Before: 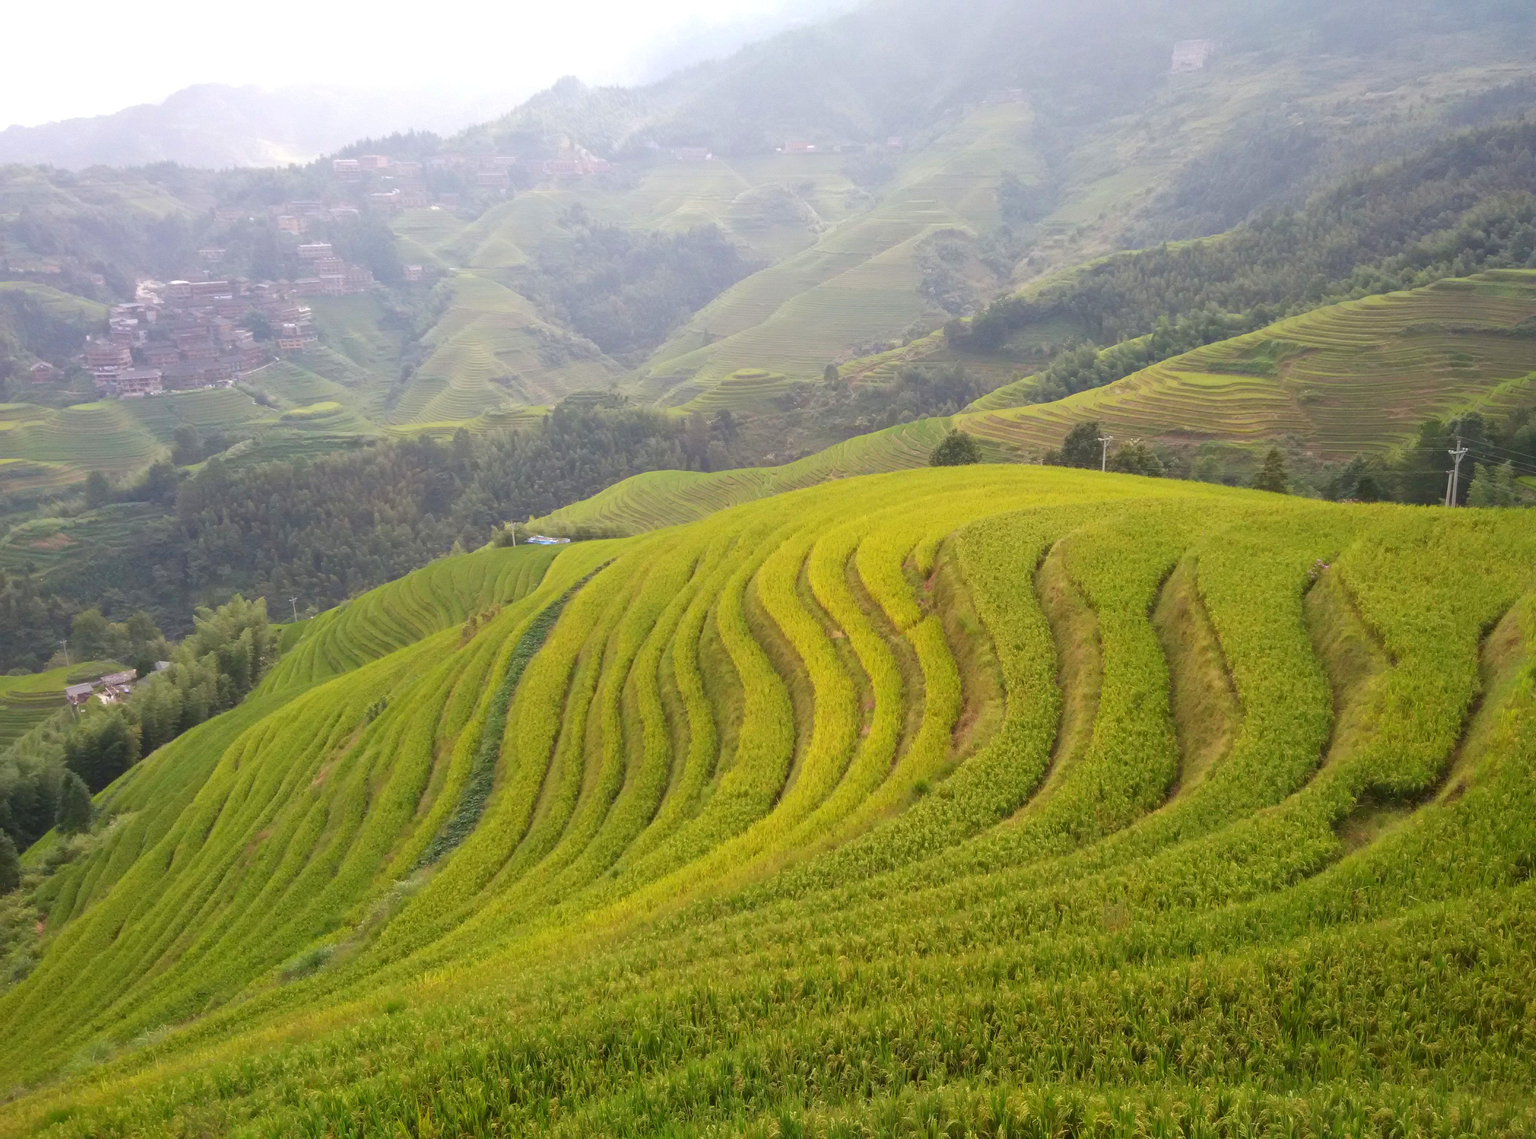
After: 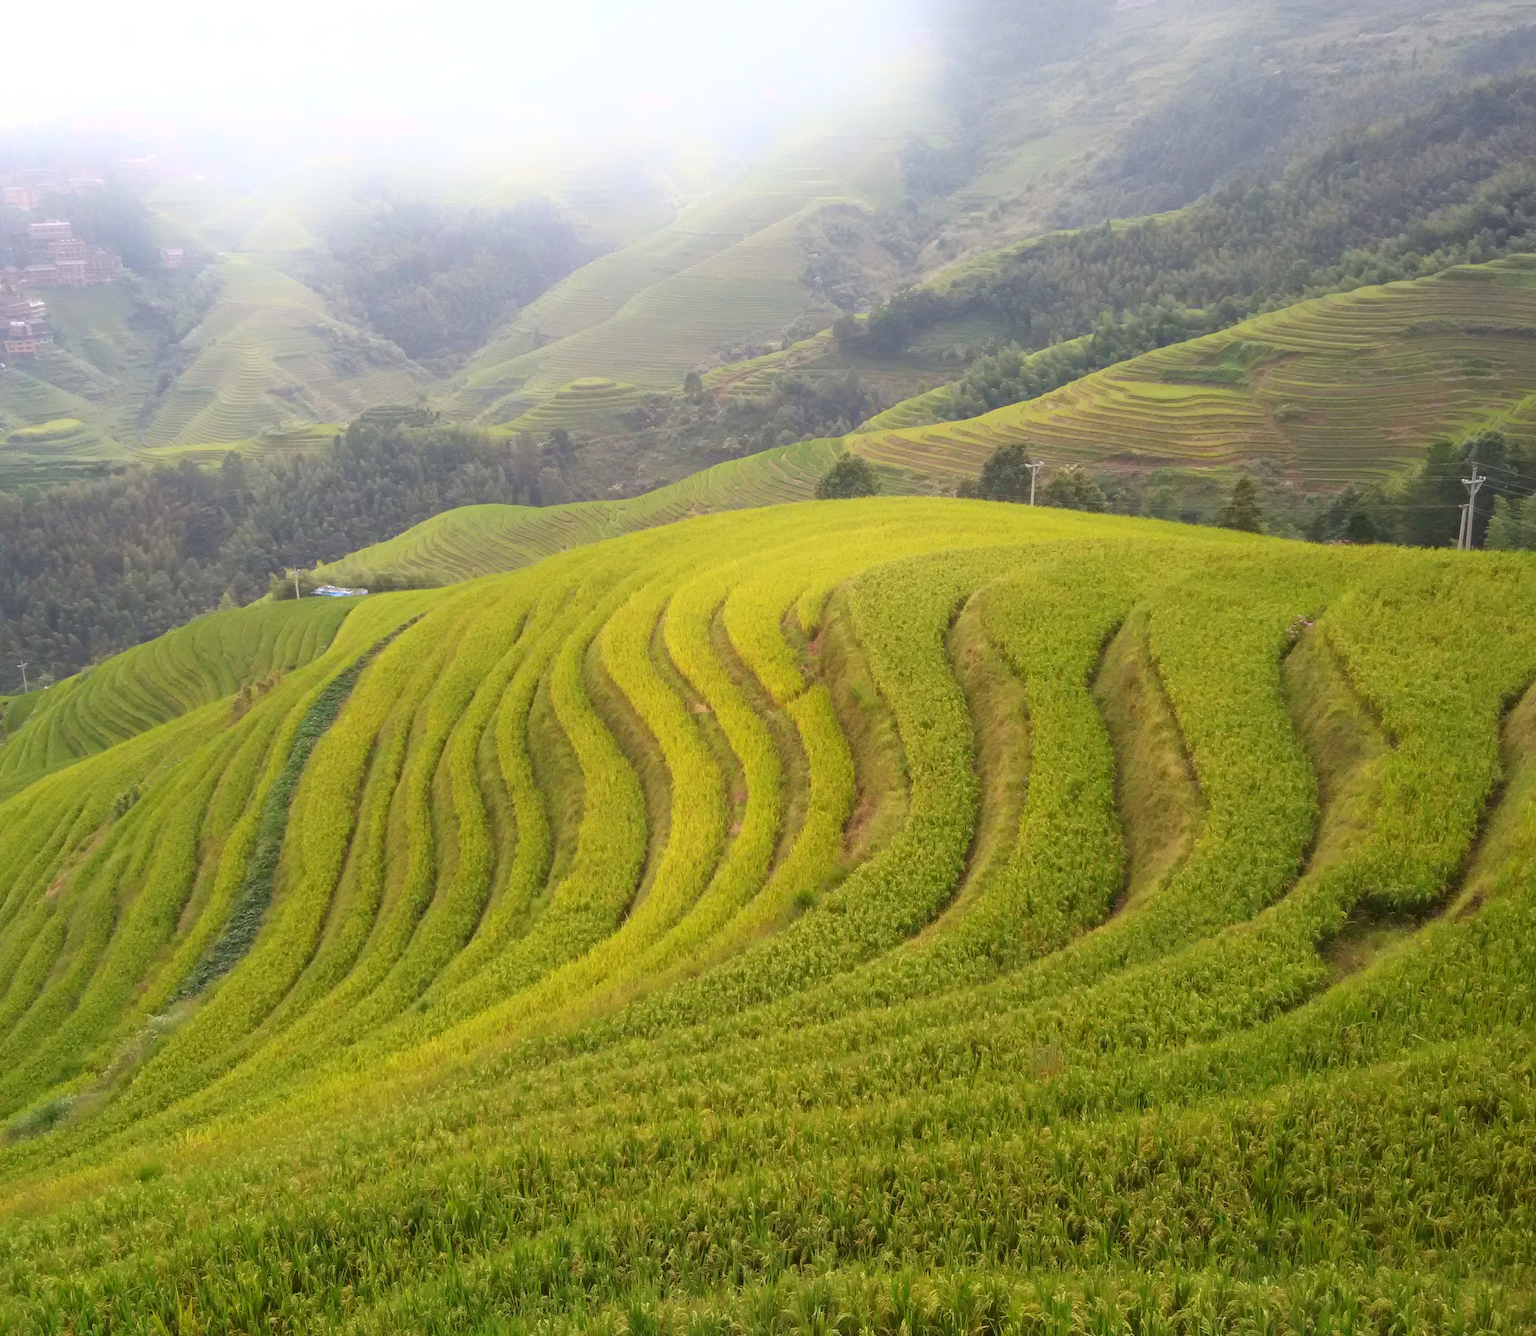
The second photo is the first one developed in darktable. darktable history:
local contrast: mode bilateral grid, contrast 15, coarseness 36, detail 105%, midtone range 0.2
bloom: on, module defaults
crop and rotate: left 17.959%, top 5.771%, right 1.742%
